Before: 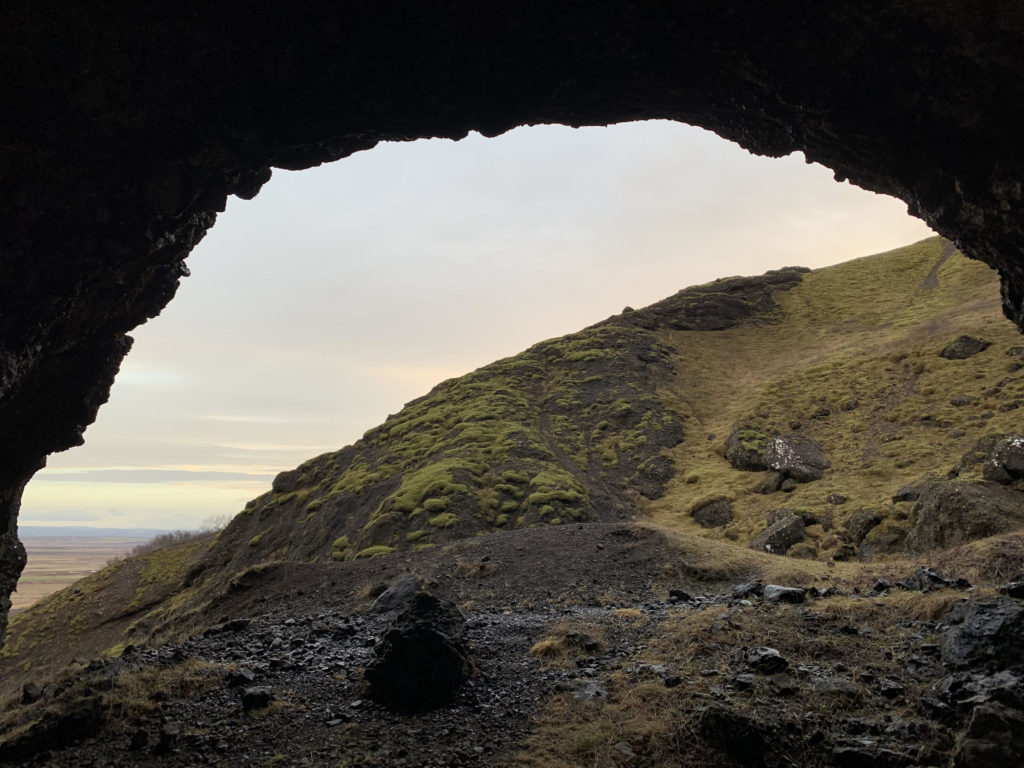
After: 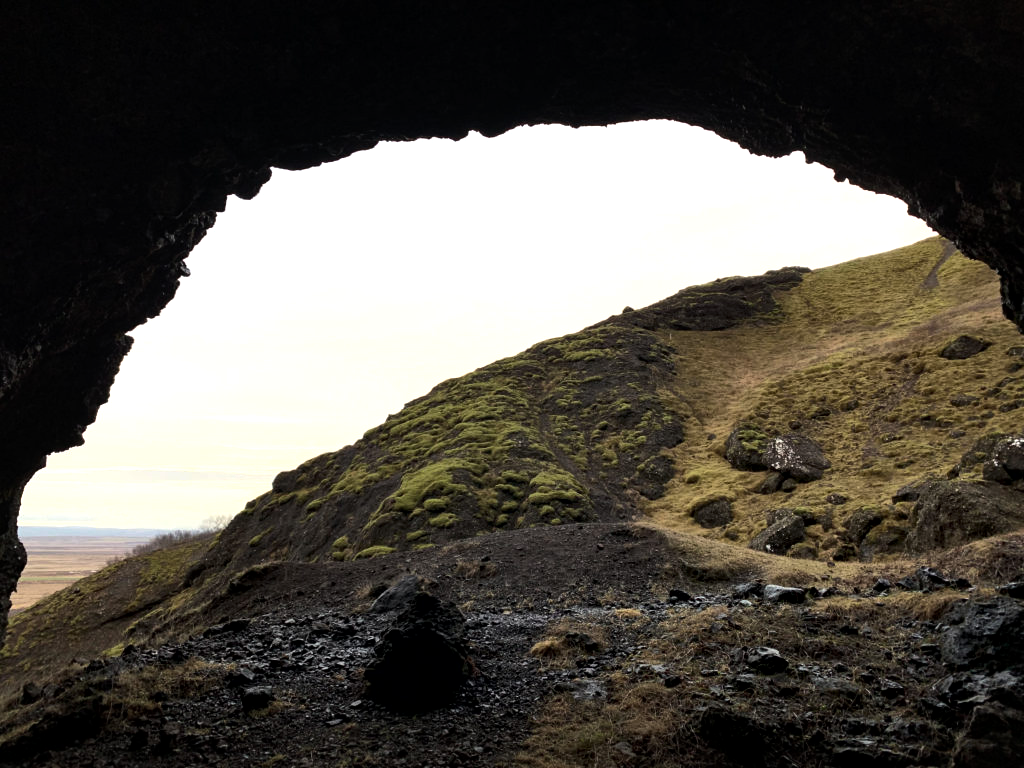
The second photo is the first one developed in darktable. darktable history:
tone equalizer: -8 EV -0.75 EV, -7 EV -0.7 EV, -6 EV -0.6 EV, -5 EV -0.4 EV, -3 EV 0.4 EV, -2 EV 0.6 EV, -1 EV 0.7 EV, +0 EV 0.75 EV, edges refinement/feathering 500, mask exposure compensation -1.57 EV, preserve details no
local contrast: mode bilateral grid, contrast 25, coarseness 50, detail 123%, midtone range 0.2
